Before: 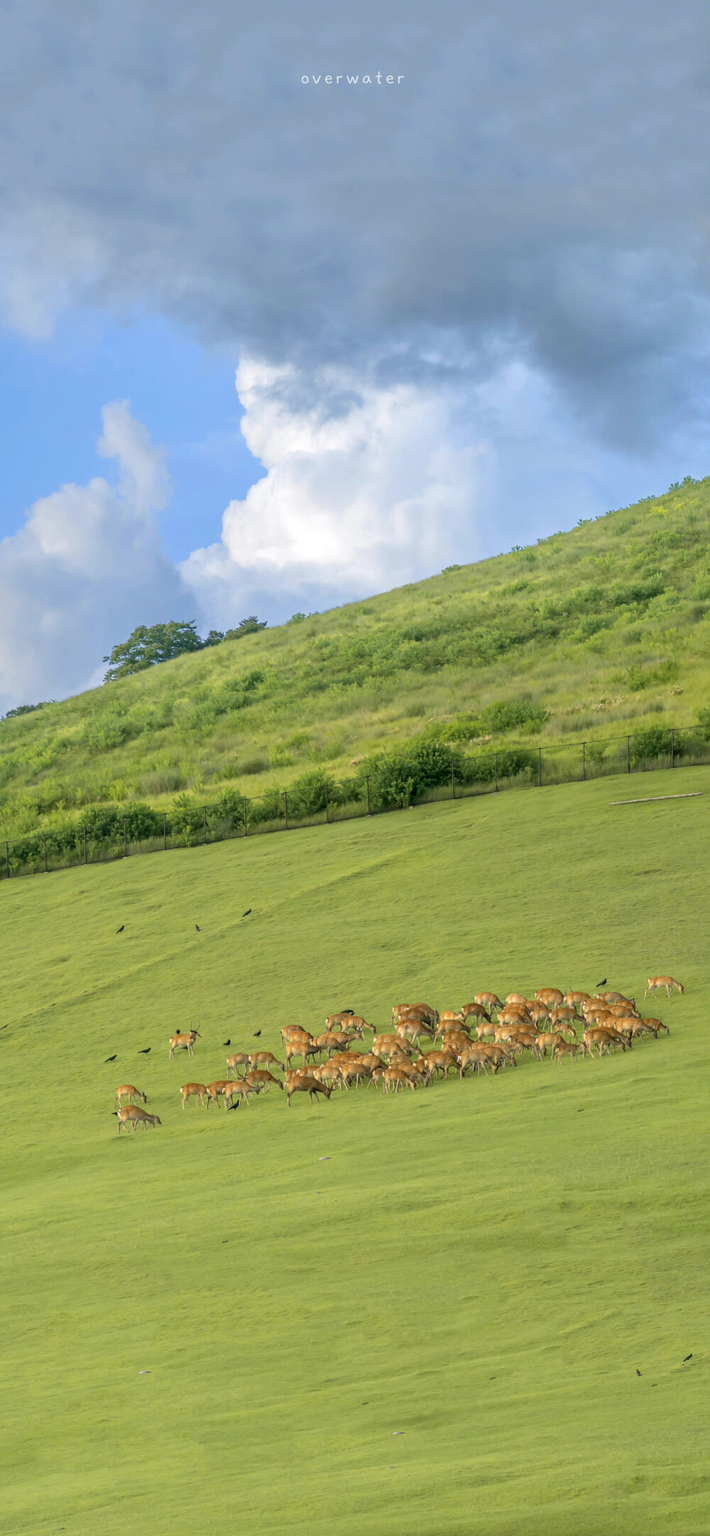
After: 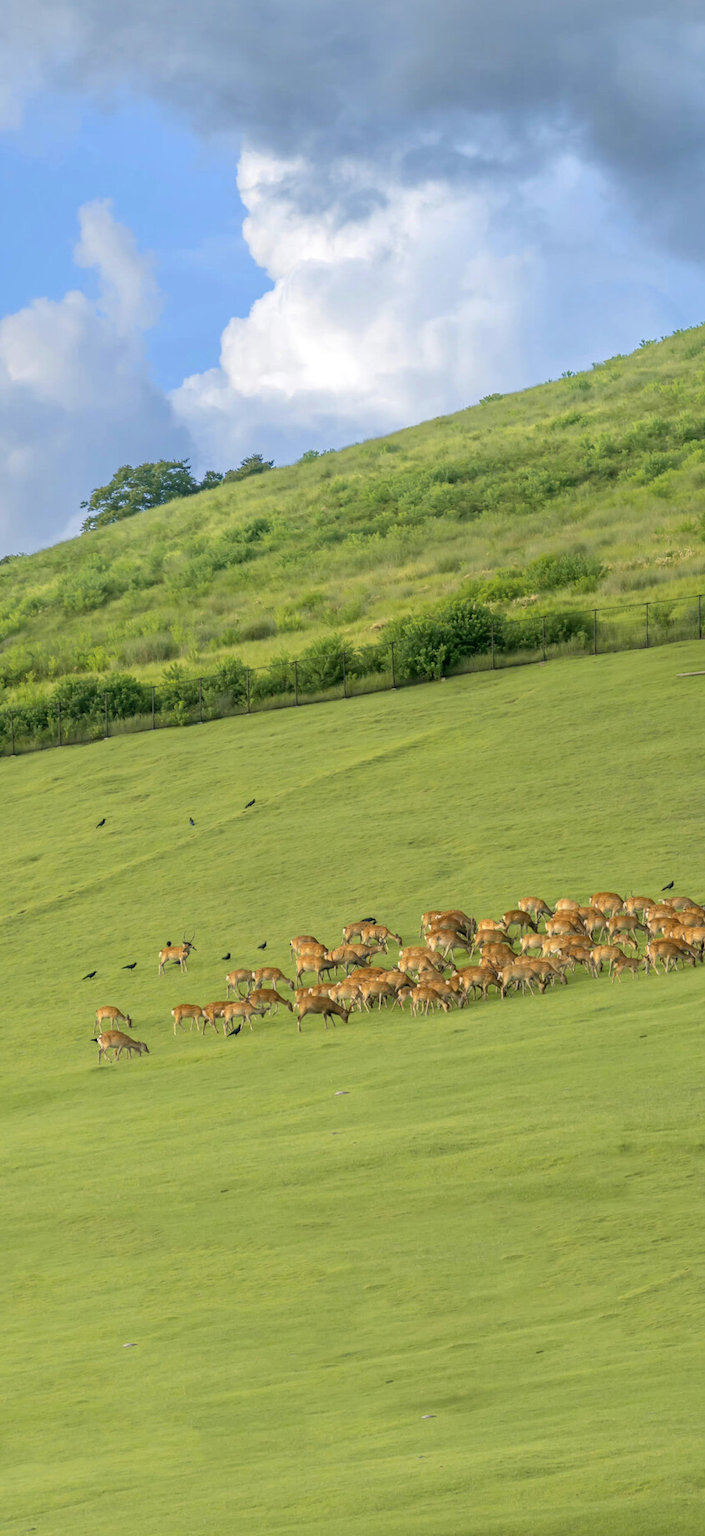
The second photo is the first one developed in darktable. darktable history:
crop and rotate: left 4.986%, top 15.11%, right 10.682%
tone equalizer: edges refinement/feathering 500, mask exposure compensation -1.57 EV, preserve details no
